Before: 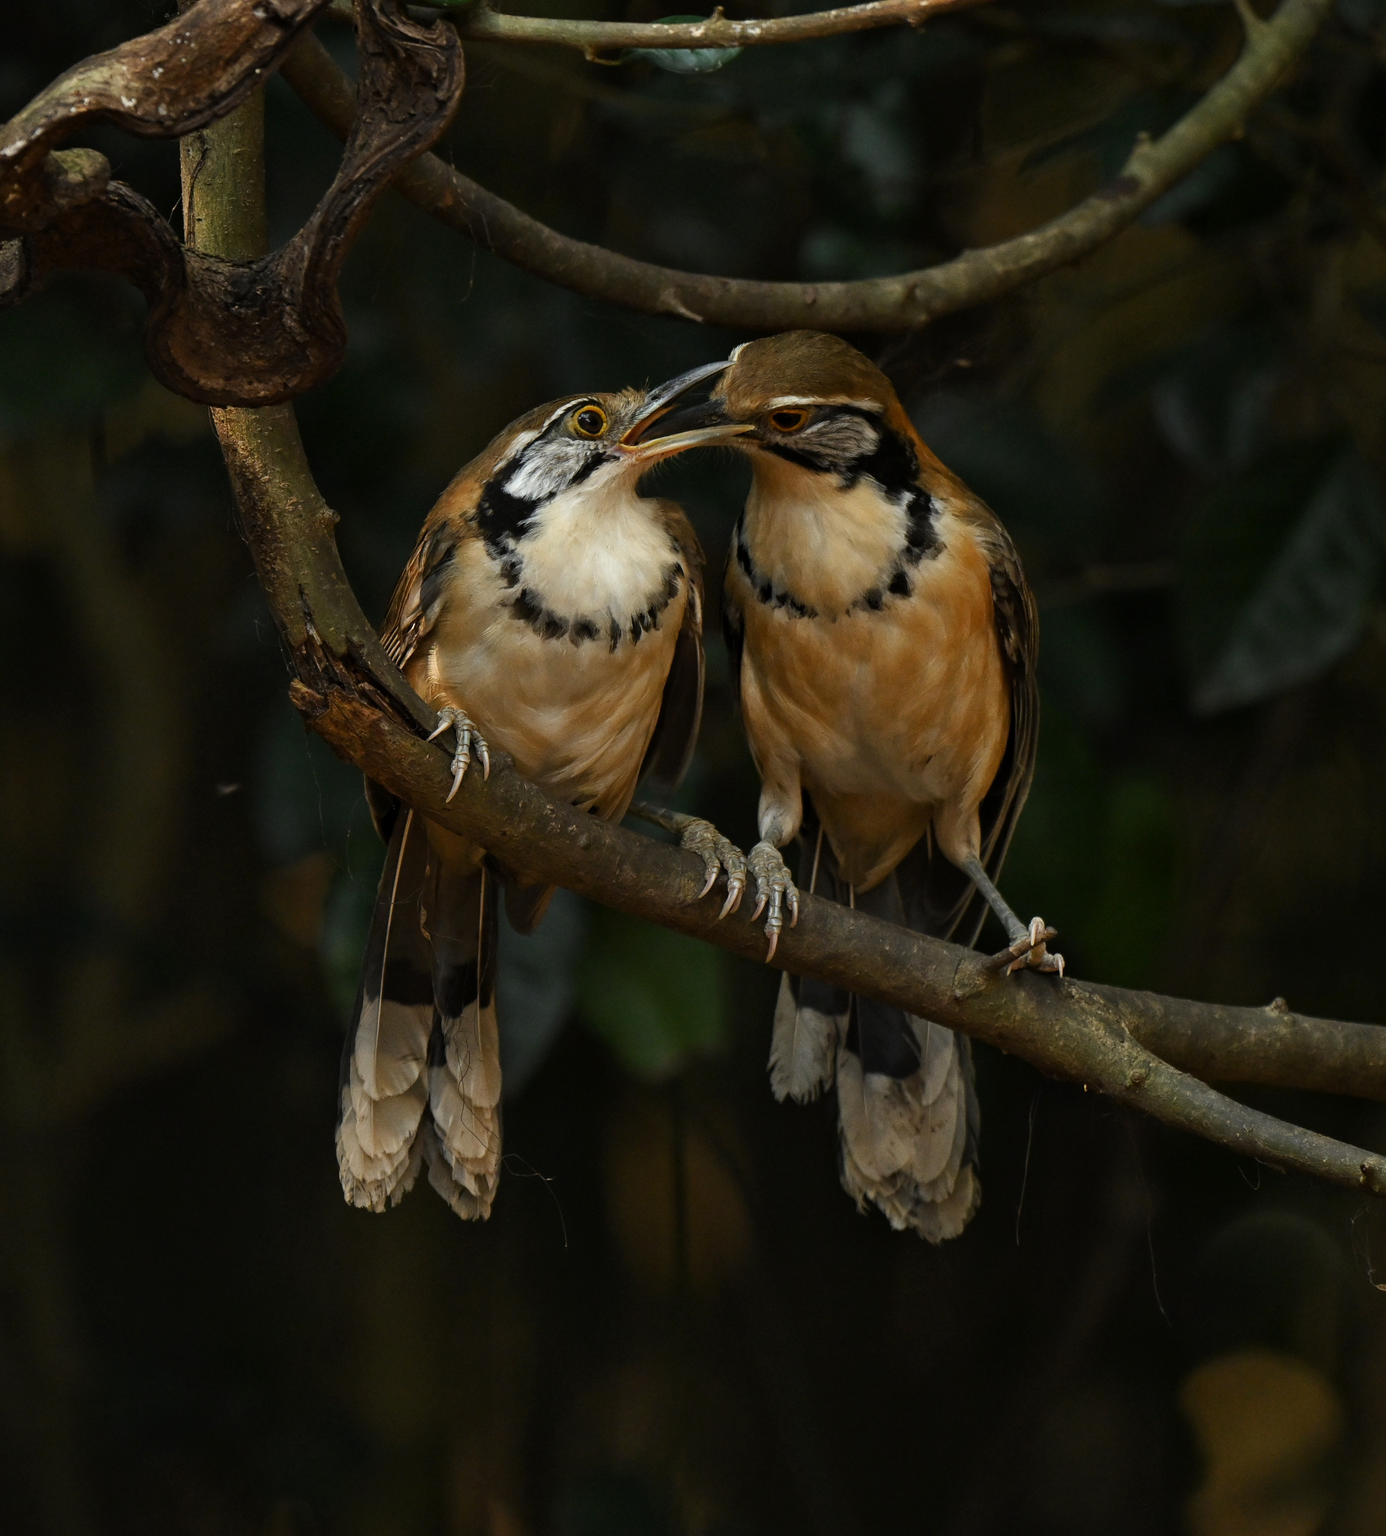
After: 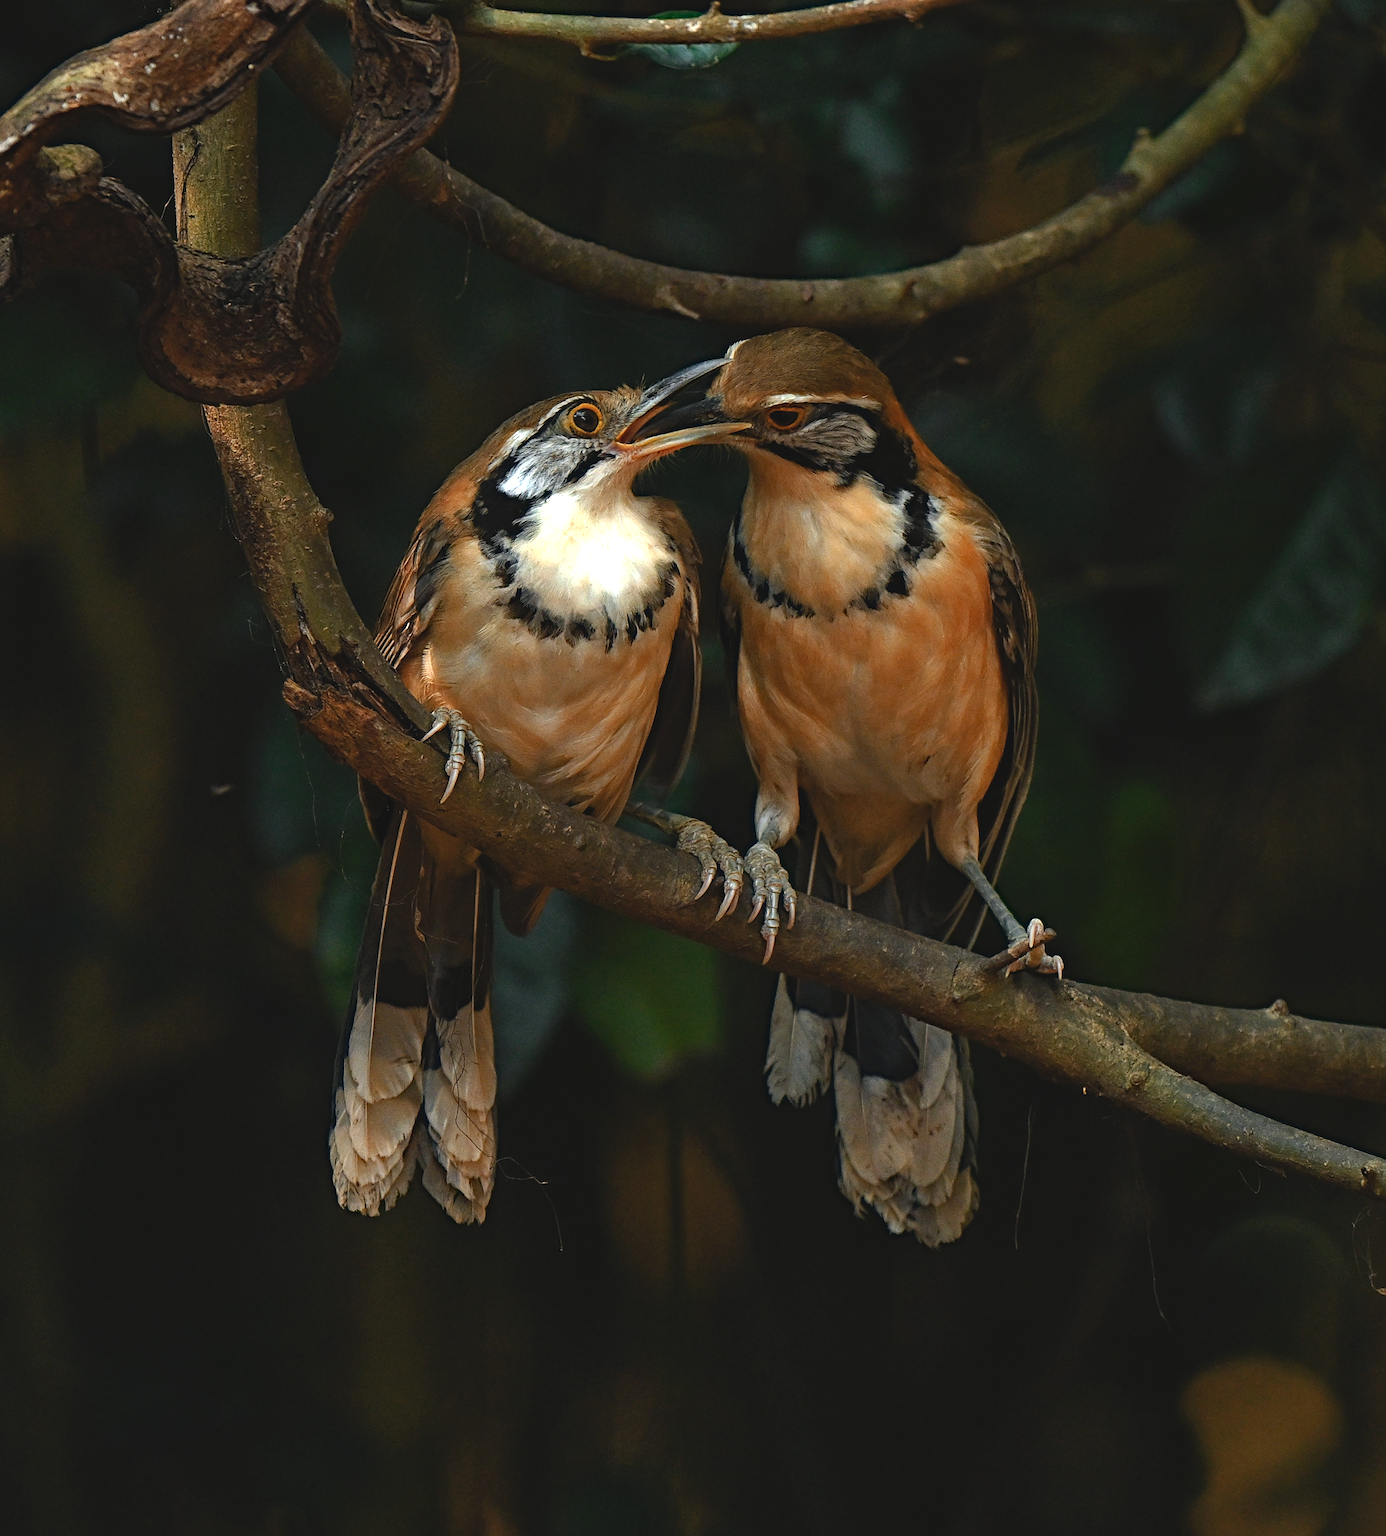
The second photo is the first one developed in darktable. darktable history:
crop and rotate: left 0.677%, top 0.368%, bottom 0.327%
sharpen: on, module defaults
contrast brightness saturation: contrast -0.096, brightness 0.05, saturation 0.084
haze removal: strength 0.41, distance 0.215, compatibility mode true, adaptive false
color zones: curves: ch1 [(0, 0.455) (0.063, 0.455) (0.286, 0.495) (0.429, 0.5) (0.571, 0.5) (0.714, 0.5) (0.857, 0.5) (1, 0.455)]; ch2 [(0, 0.532) (0.063, 0.521) (0.233, 0.447) (0.429, 0.489) (0.571, 0.5) (0.714, 0.5) (0.857, 0.5) (1, 0.532)]
